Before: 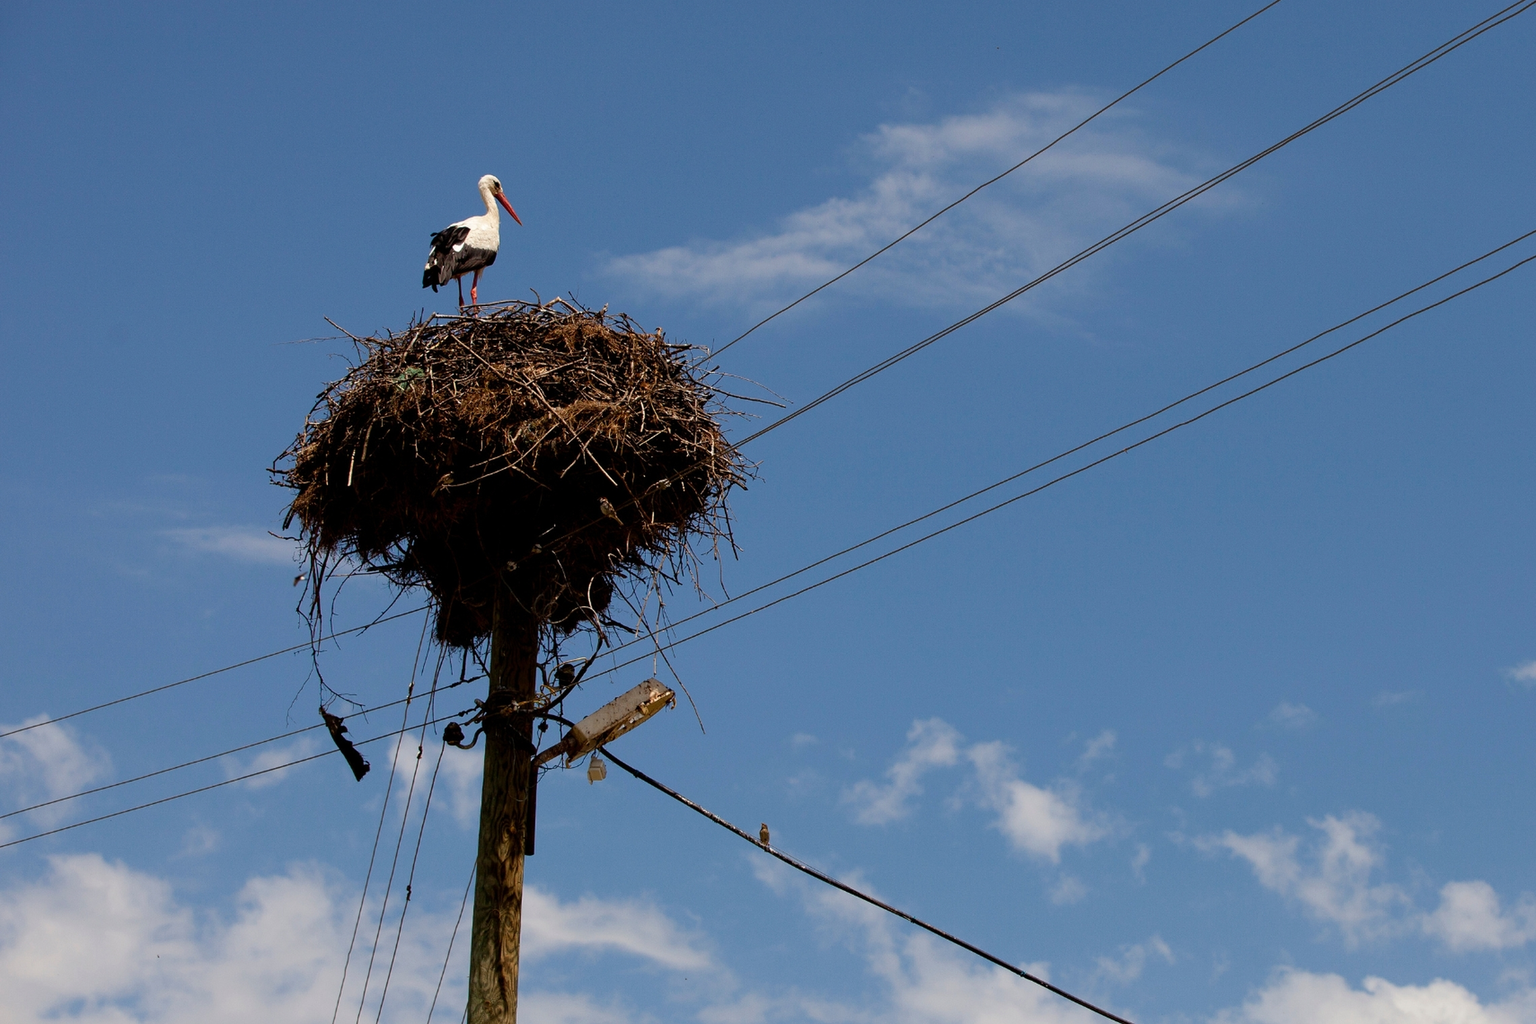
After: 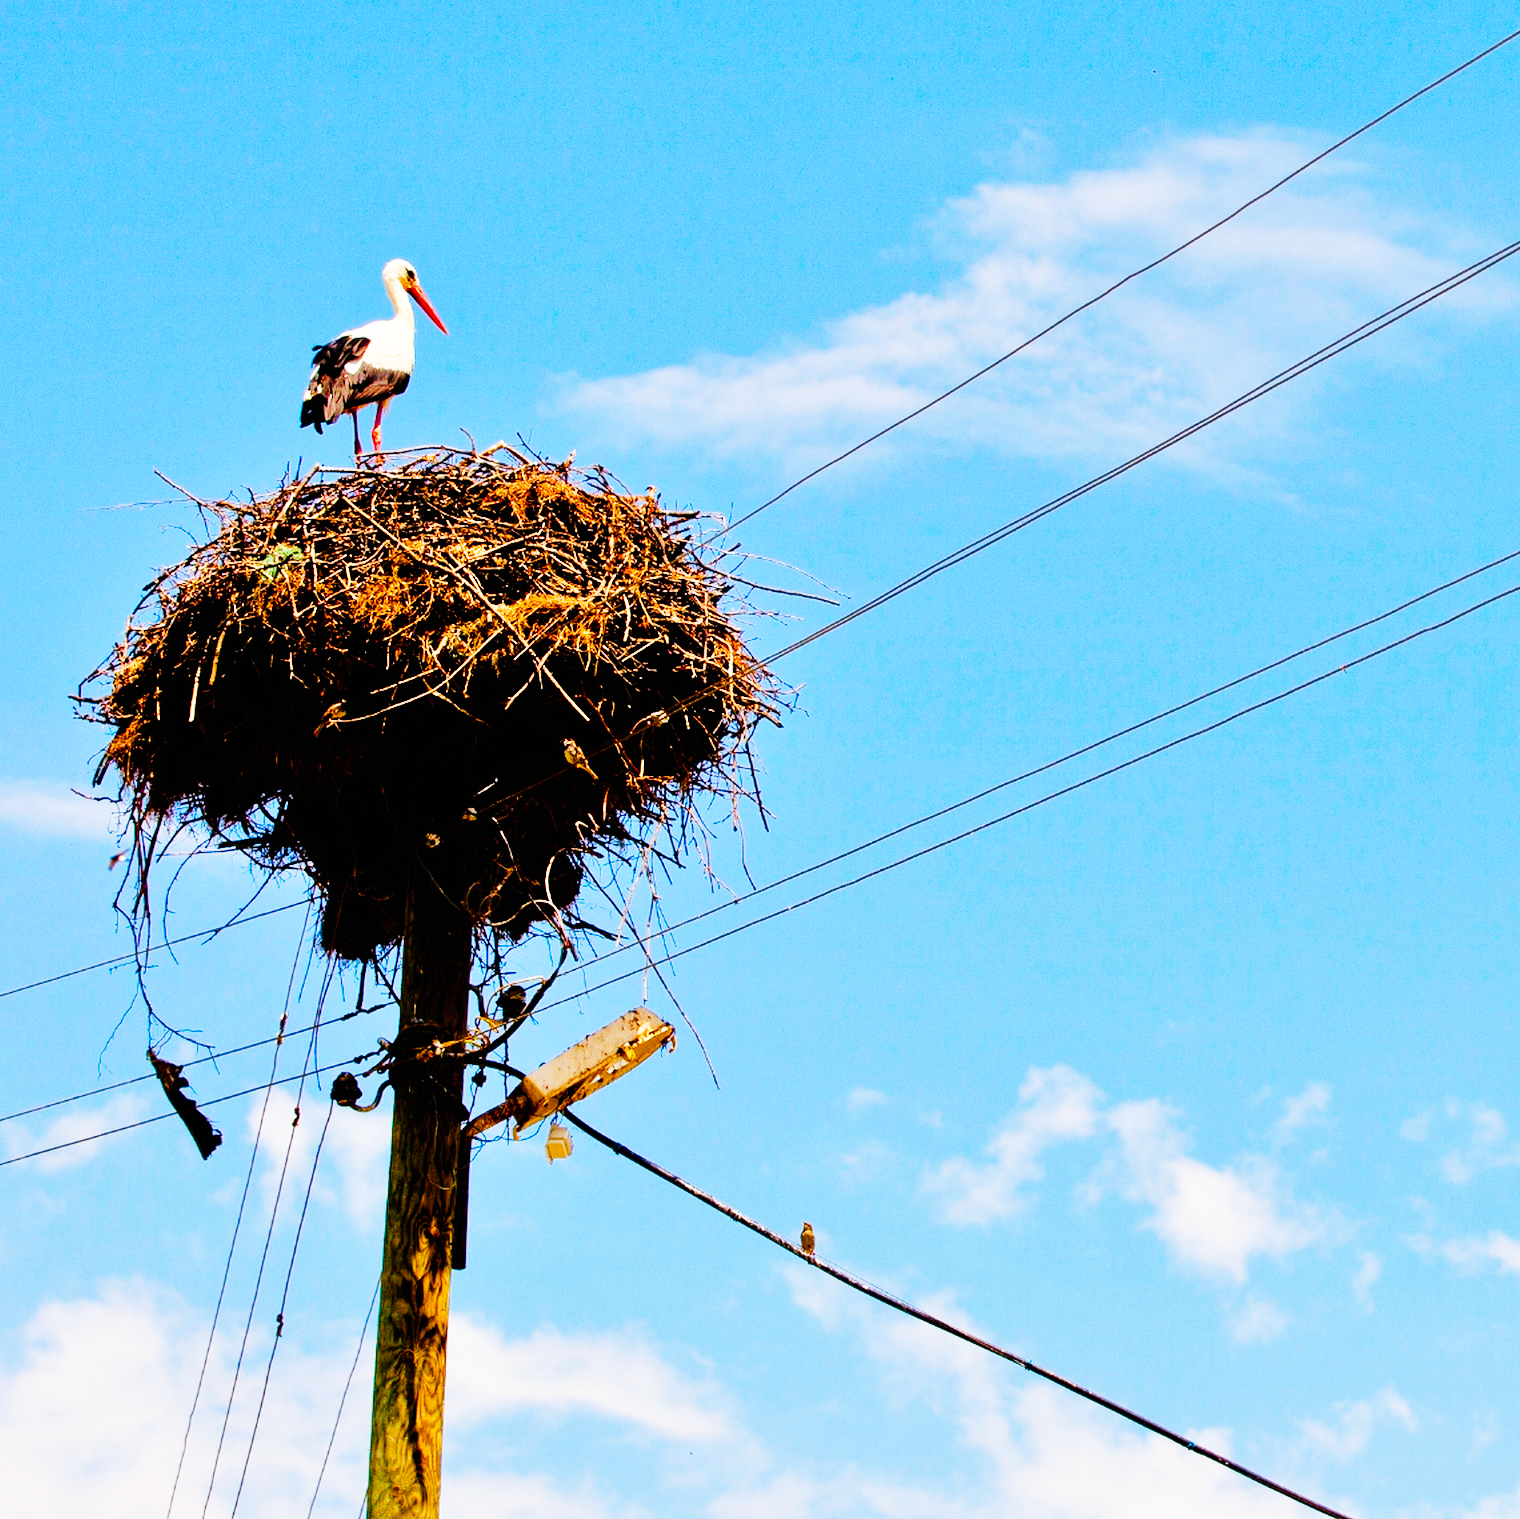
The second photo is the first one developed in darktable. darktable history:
color balance rgb: highlights gain › chroma 1.101%, highlights gain › hue 60.05°, perceptual saturation grading › global saturation 35.095%, perceptual saturation grading › highlights -24.965%, perceptual saturation grading › shadows 49.22%, perceptual brilliance grading › mid-tones 9.06%, perceptual brilliance grading › shadows 15.294%, global vibrance 20%
base curve: curves: ch0 [(0, 0) (0.007, 0.004) (0.027, 0.03) (0.046, 0.07) (0.207, 0.54) (0.442, 0.872) (0.673, 0.972) (1, 1)], preserve colors none
crop and rotate: left 14.353%, right 18.962%
tone equalizer: -7 EV 0.151 EV, -6 EV 0.599 EV, -5 EV 1.17 EV, -4 EV 1.32 EV, -3 EV 1.18 EV, -2 EV 0.6 EV, -1 EV 0.148 EV
